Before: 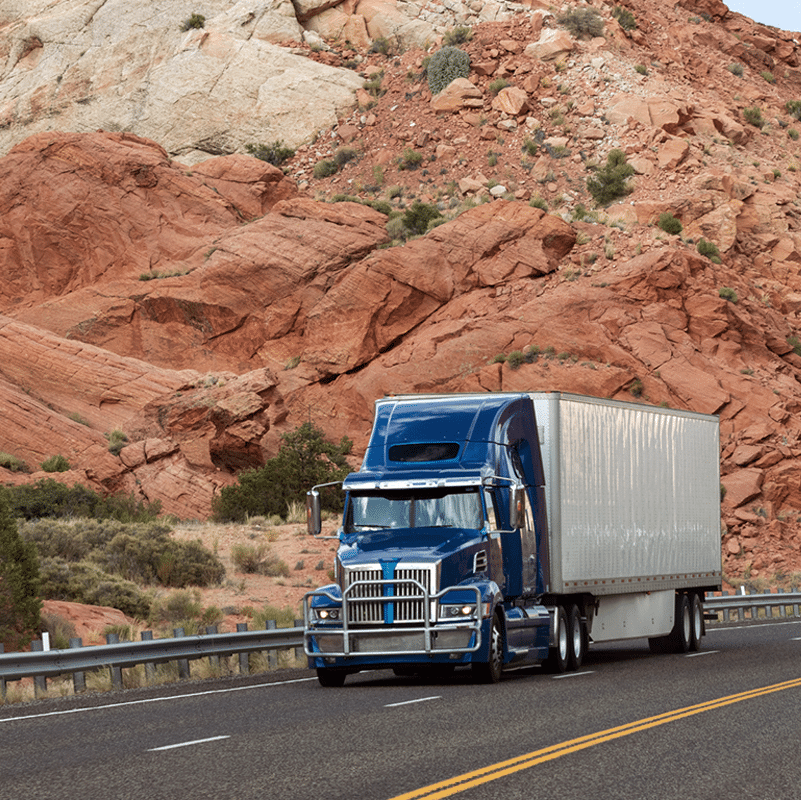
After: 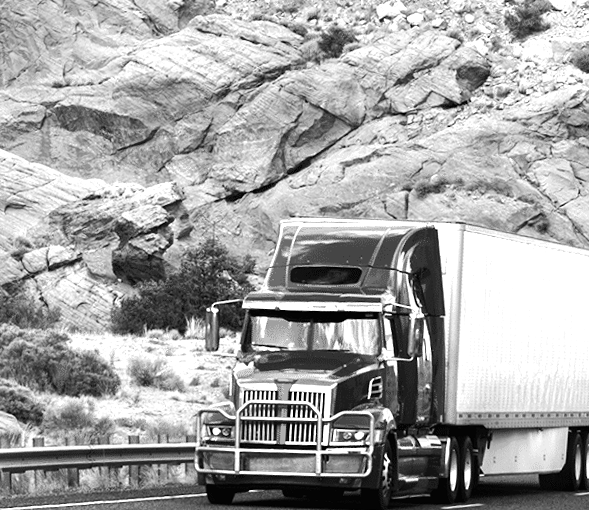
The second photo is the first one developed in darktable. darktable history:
crop and rotate: angle -3.37°, left 9.79%, top 20.73%, right 12.42%, bottom 11.82%
monochrome: on, module defaults
color correction: highlights a* 0.207, highlights b* 2.7, shadows a* -0.874, shadows b* -4.78
exposure: black level correction 0, exposure 0.7 EV, compensate exposure bias true, compensate highlight preservation false
tone equalizer: -8 EV -0.75 EV, -7 EV -0.7 EV, -6 EV -0.6 EV, -5 EV -0.4 EV, -3 EV 0.4 EV, -2 EV 0.6 EV, -1 EV 0.7 EV, +0 EV 0.75 EV, edges refinement/feathering 500, mask exposure compensation -1.57 EV, preserve details no
